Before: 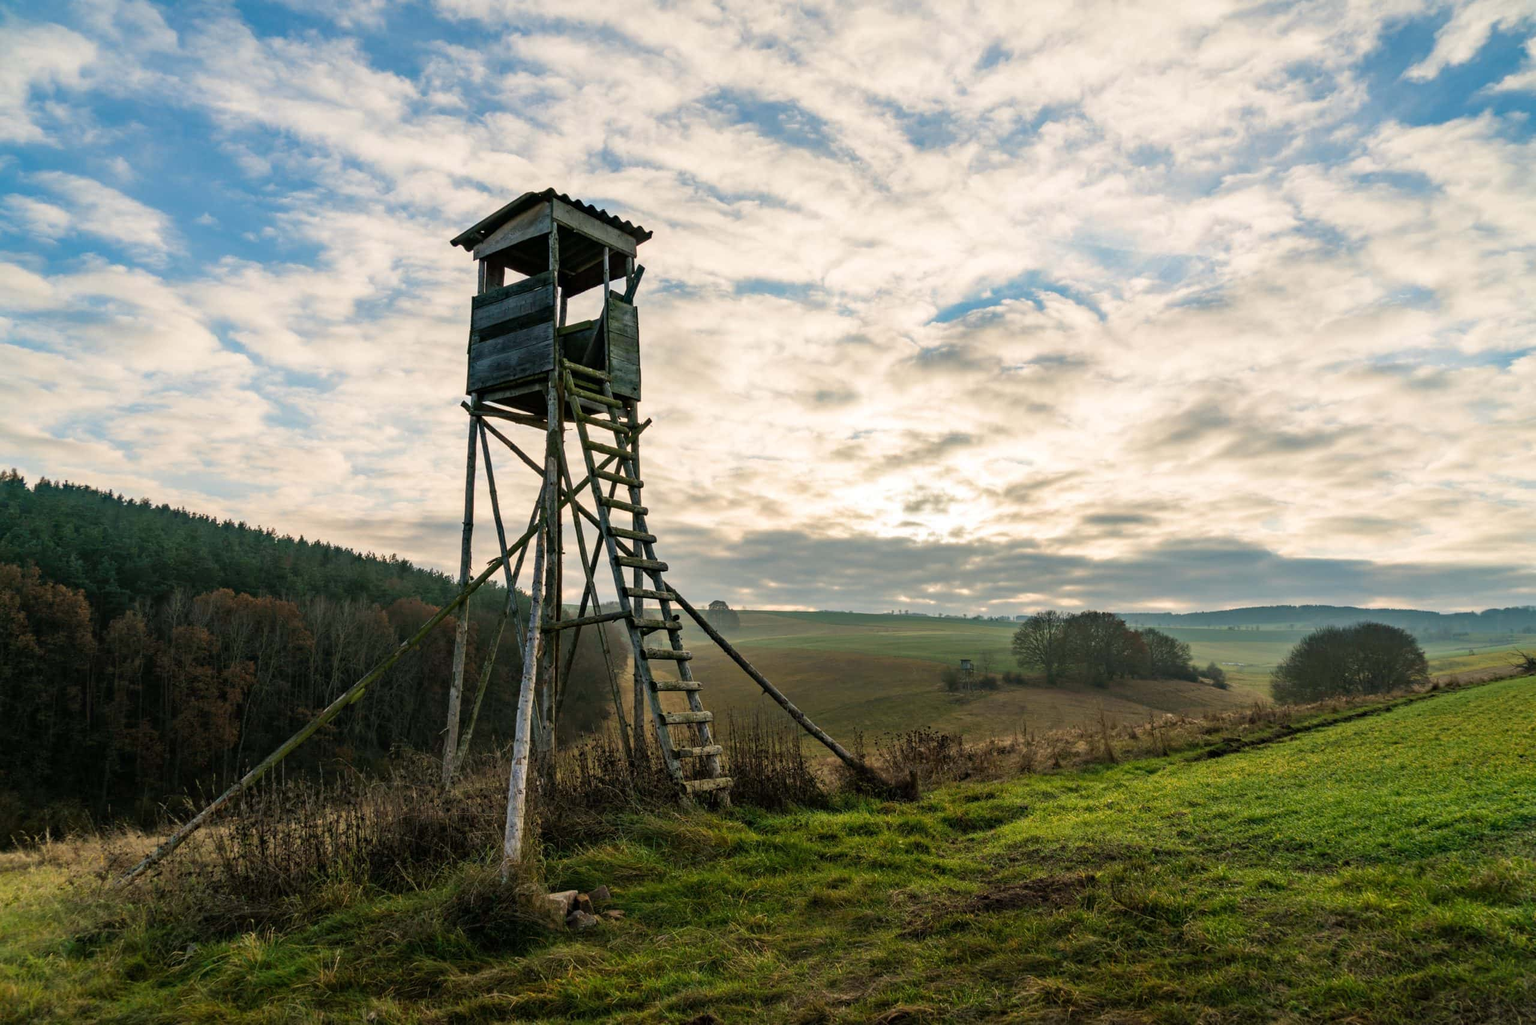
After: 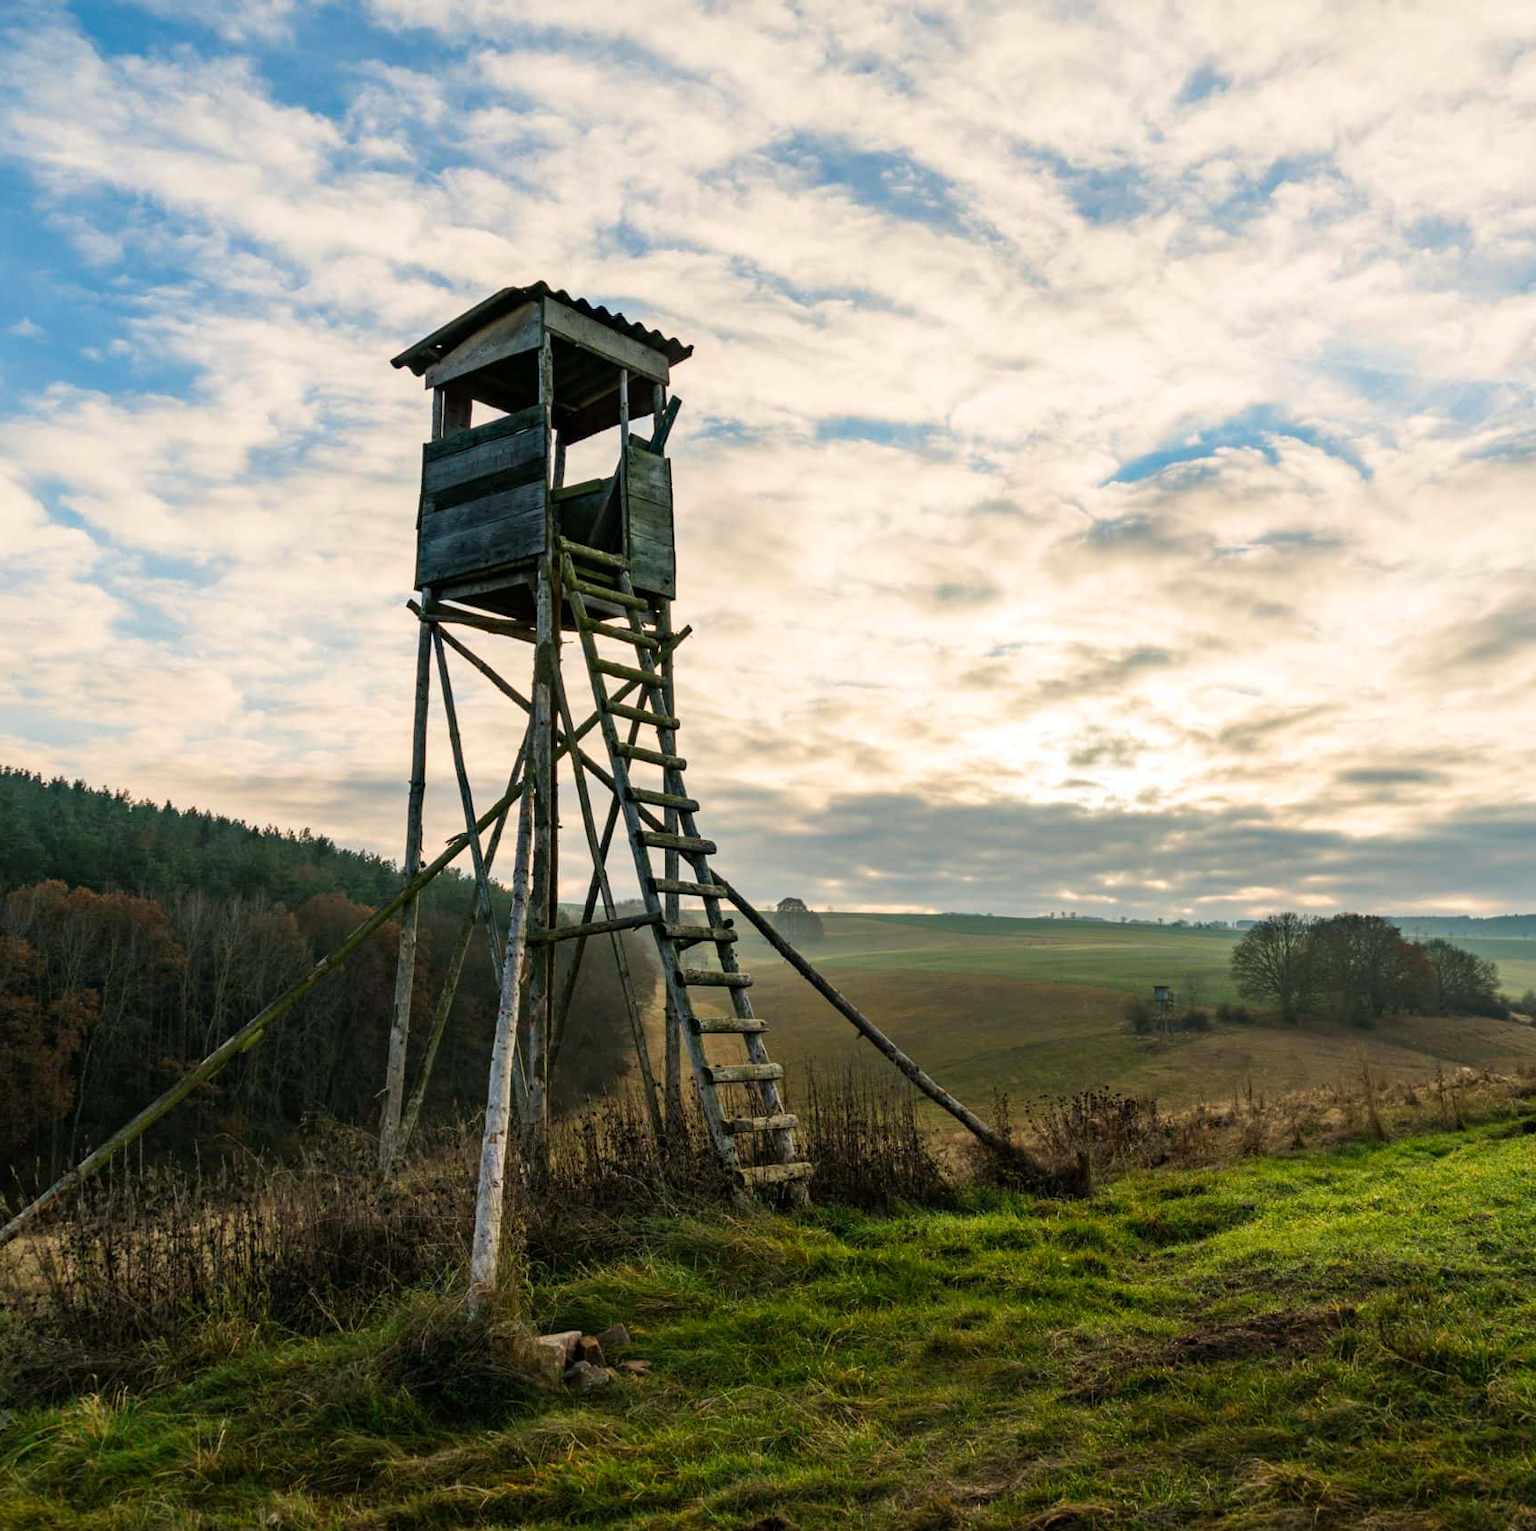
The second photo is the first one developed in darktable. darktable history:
crop and rotate: left 12.325%, right 20.762%
contrast brightness saturation: contrast 0.104, brightness 0.026, saturation 0.091
